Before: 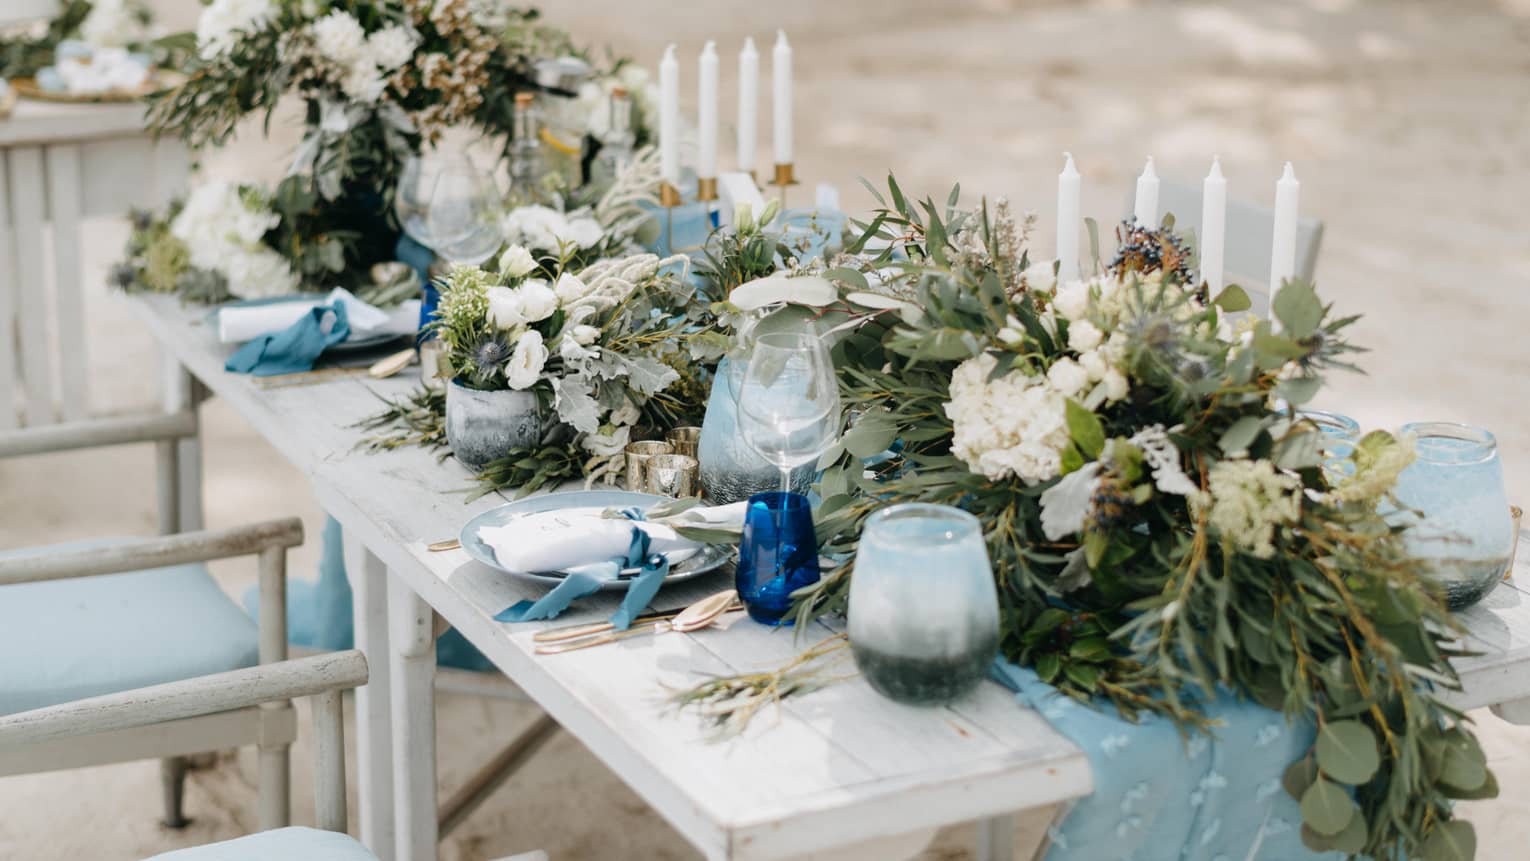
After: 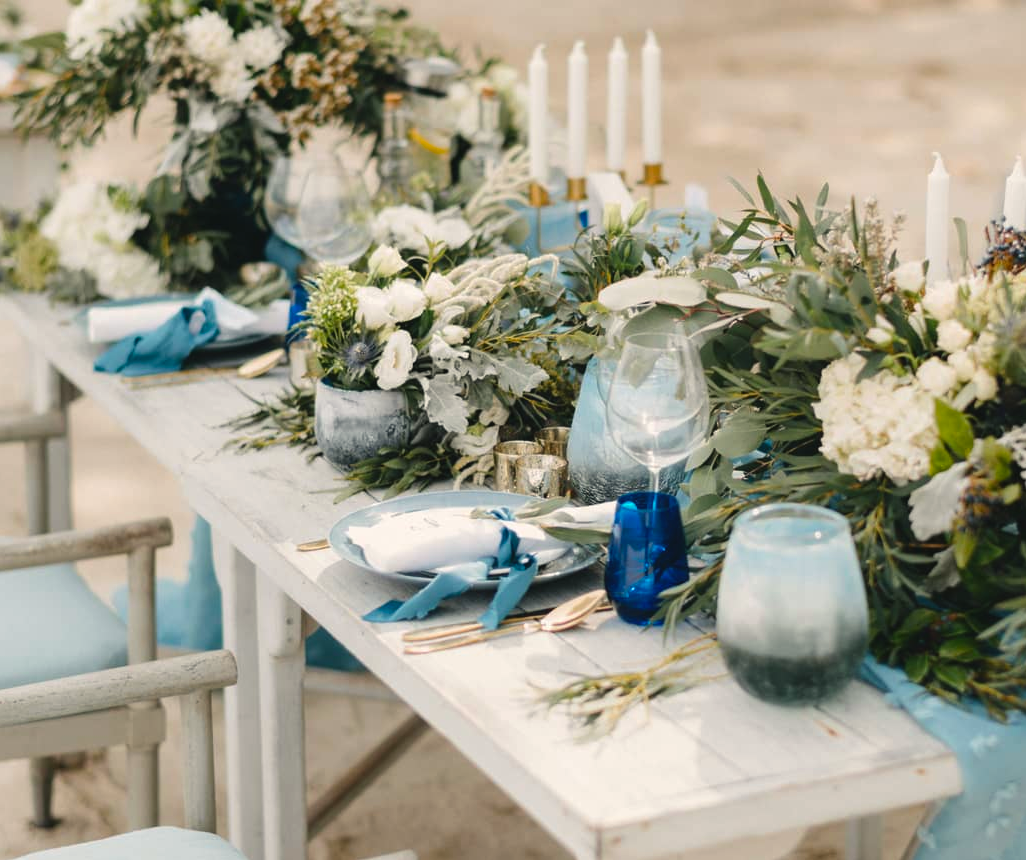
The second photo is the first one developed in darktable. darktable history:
crop and rotate: left 8.584%, right 24.317%
color balance rgb: highlights gain › chroma 2.006%, highlights gain › hue 72.79°, global offset › luminance 0.499%, global offset › hue 171.52°, perceptual saturation grading › global saturation 25.893%, contrast 3.852%
